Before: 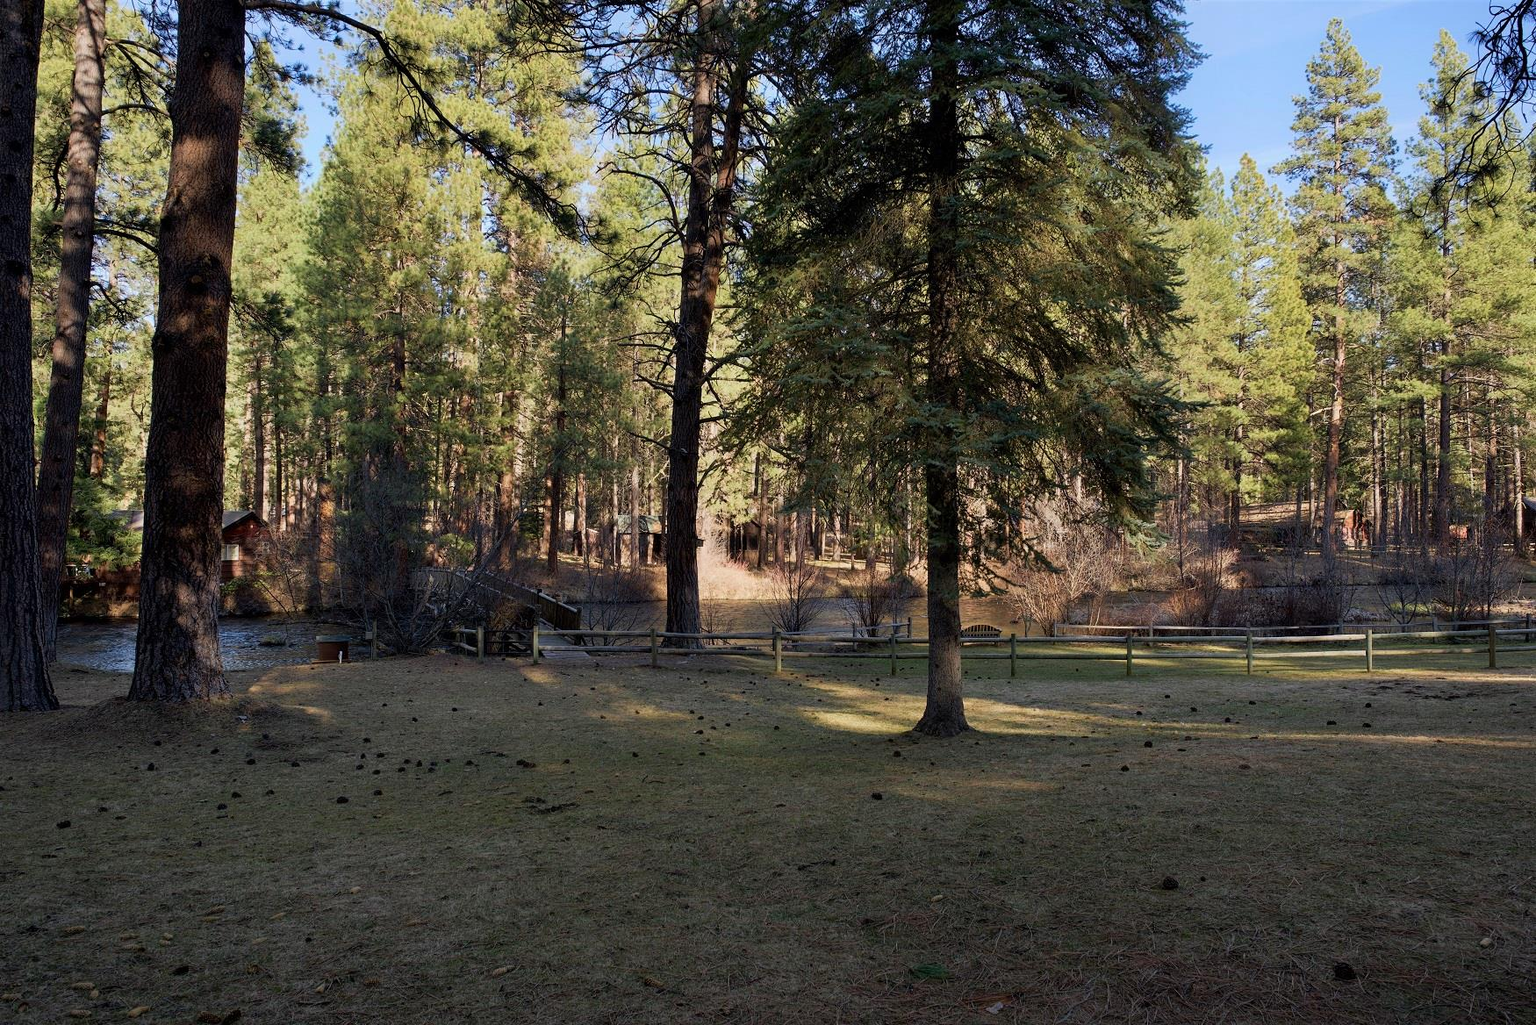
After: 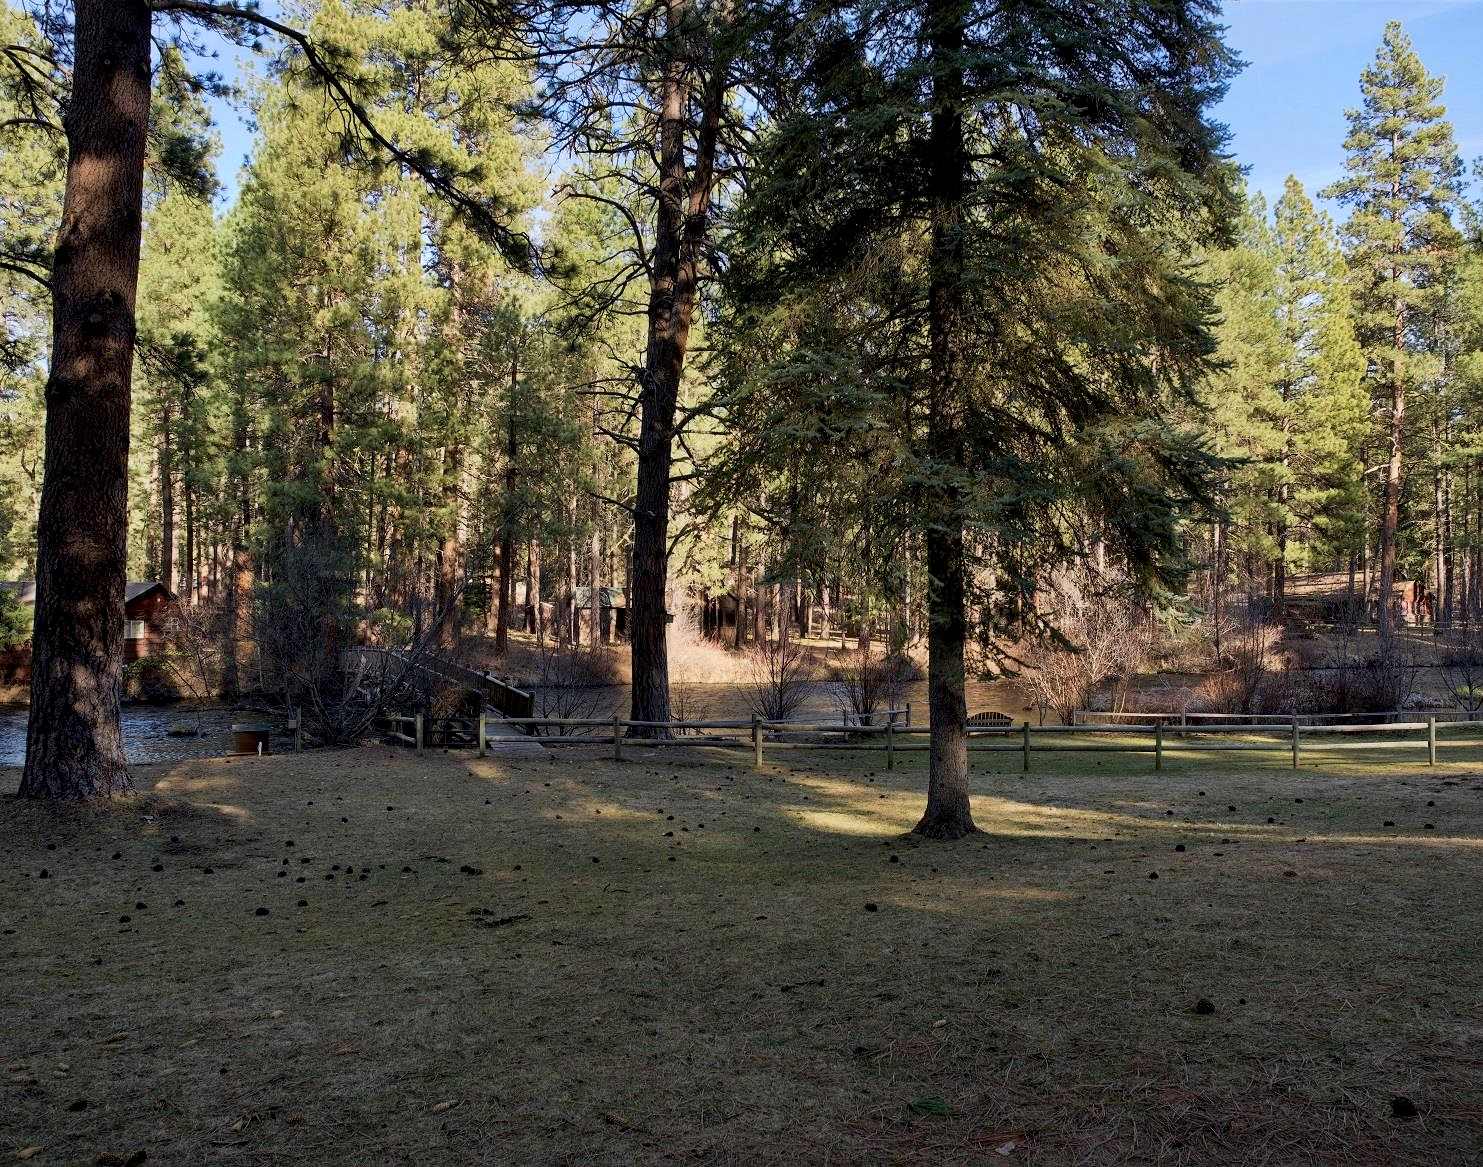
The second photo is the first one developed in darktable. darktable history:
crop: left 7.351%, right 7.85%
local contrast: mode bilateral grid, contrast 30, coarseness 25, midtone range 0.2
